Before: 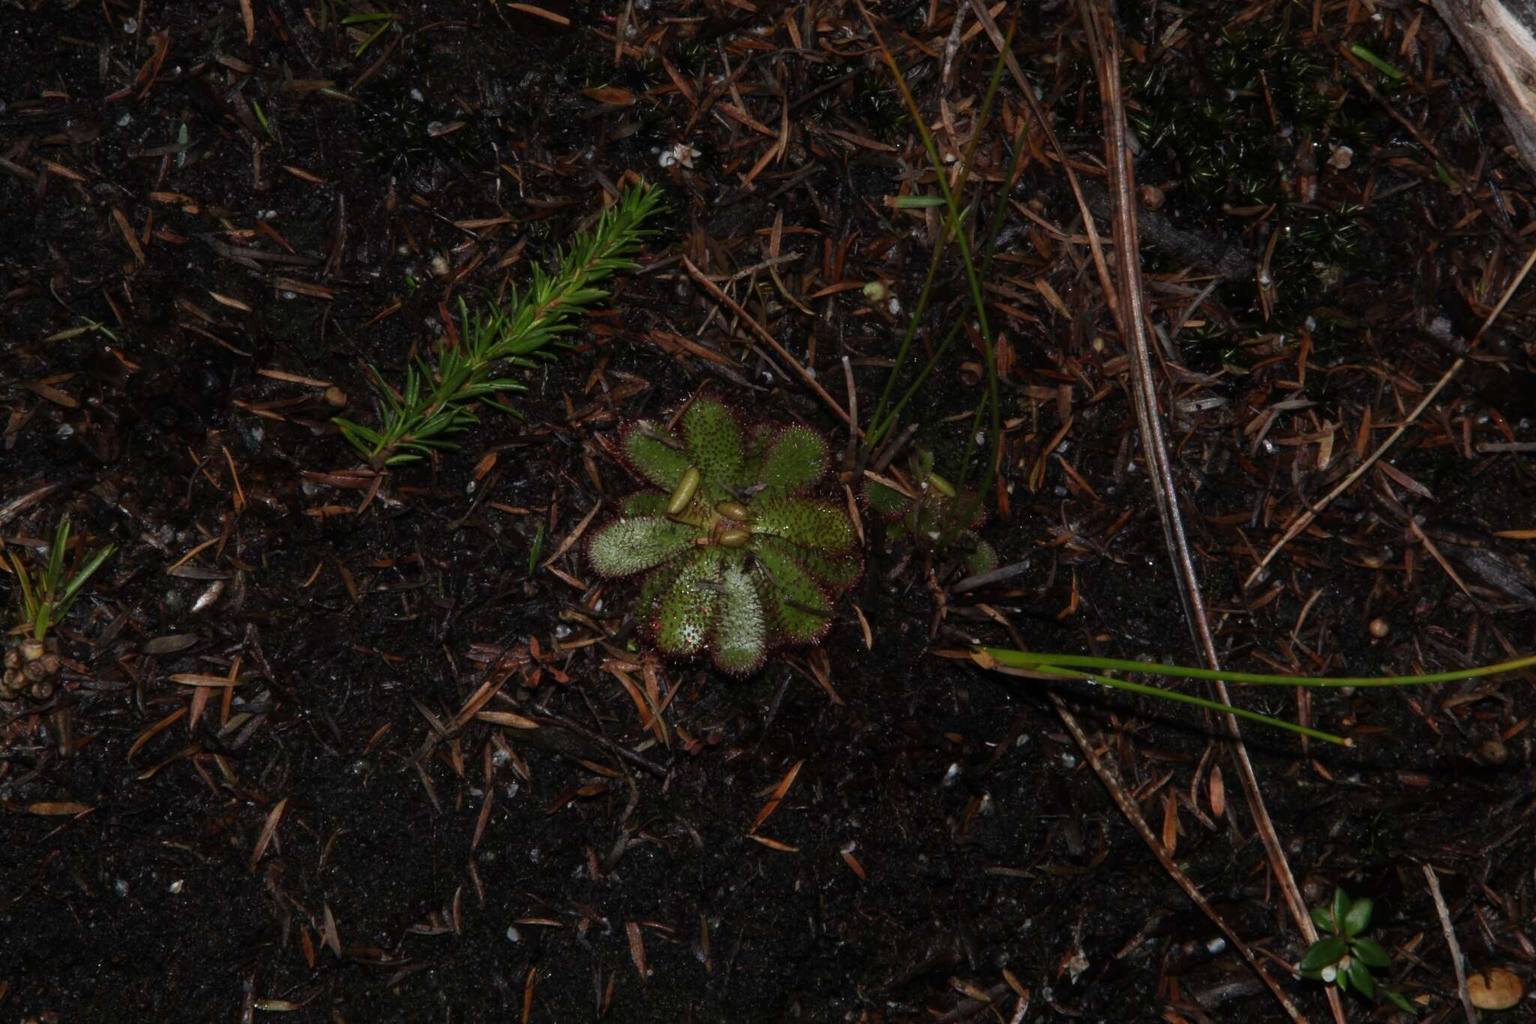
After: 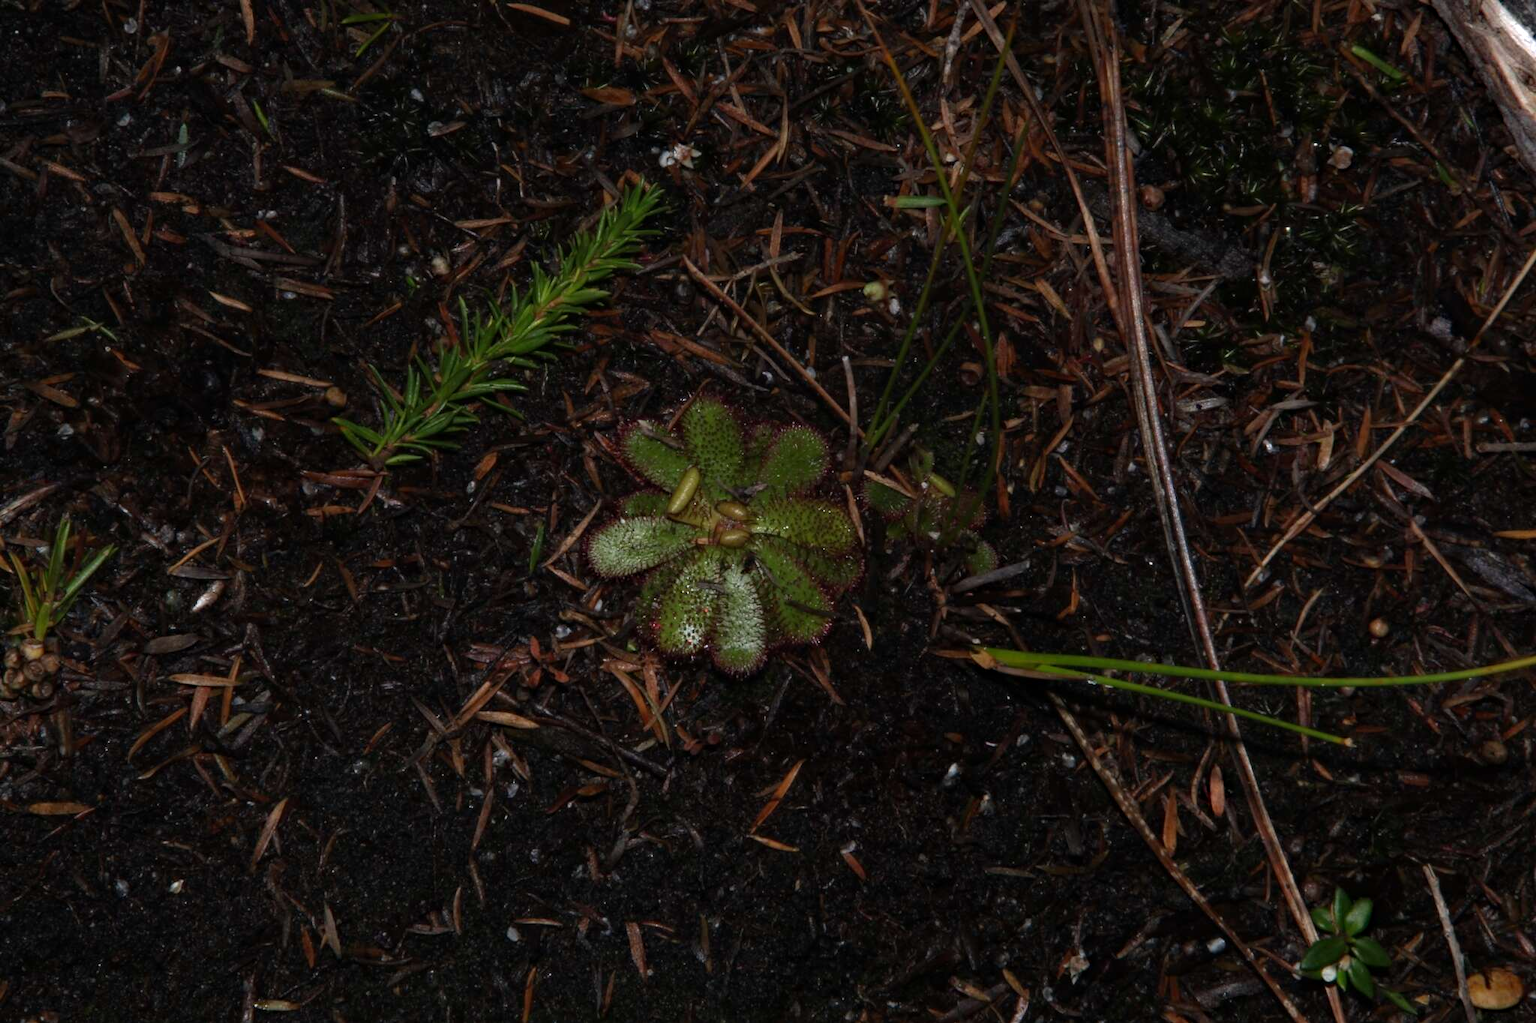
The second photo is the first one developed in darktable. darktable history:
haze removal: strength 0.29, distance 0.254, compatibility mode true, adaptive false
